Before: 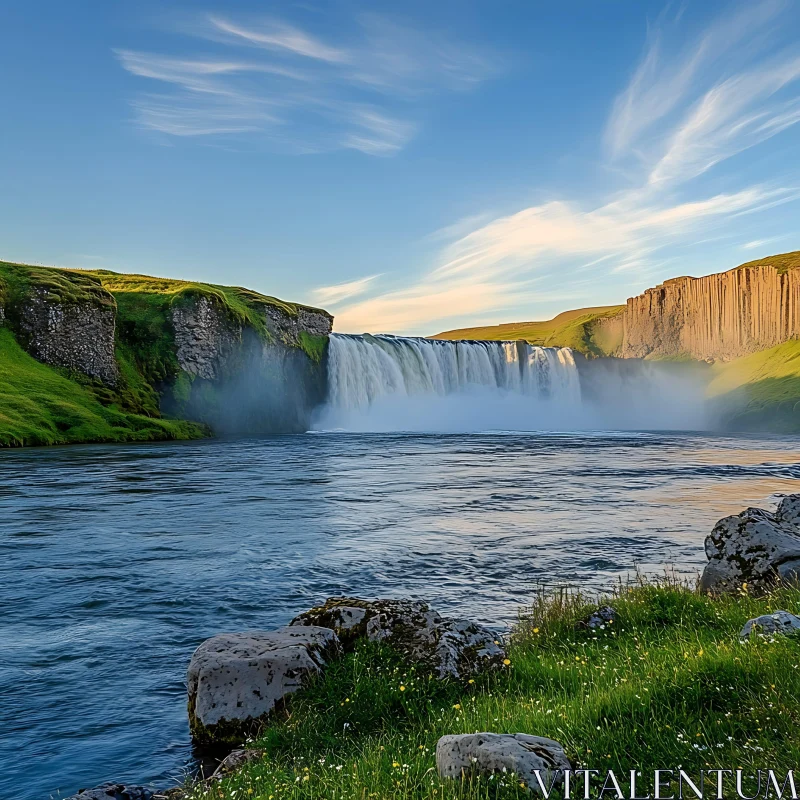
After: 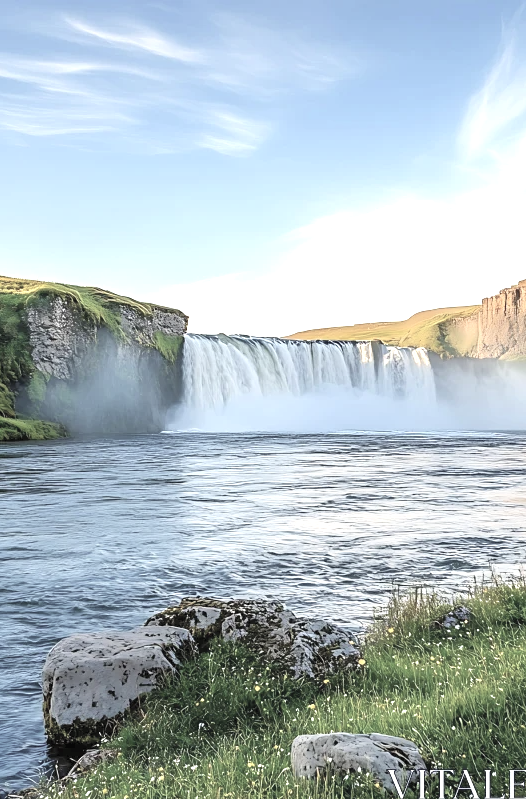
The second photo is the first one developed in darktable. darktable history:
exposure: black level correction 0, exposure 1.104 EV, compensate highlight preservation false
crop and rotate: left 18.223%, right 15.976%
contrast brightness saturation: brightness 0.183, saturation -0.505
